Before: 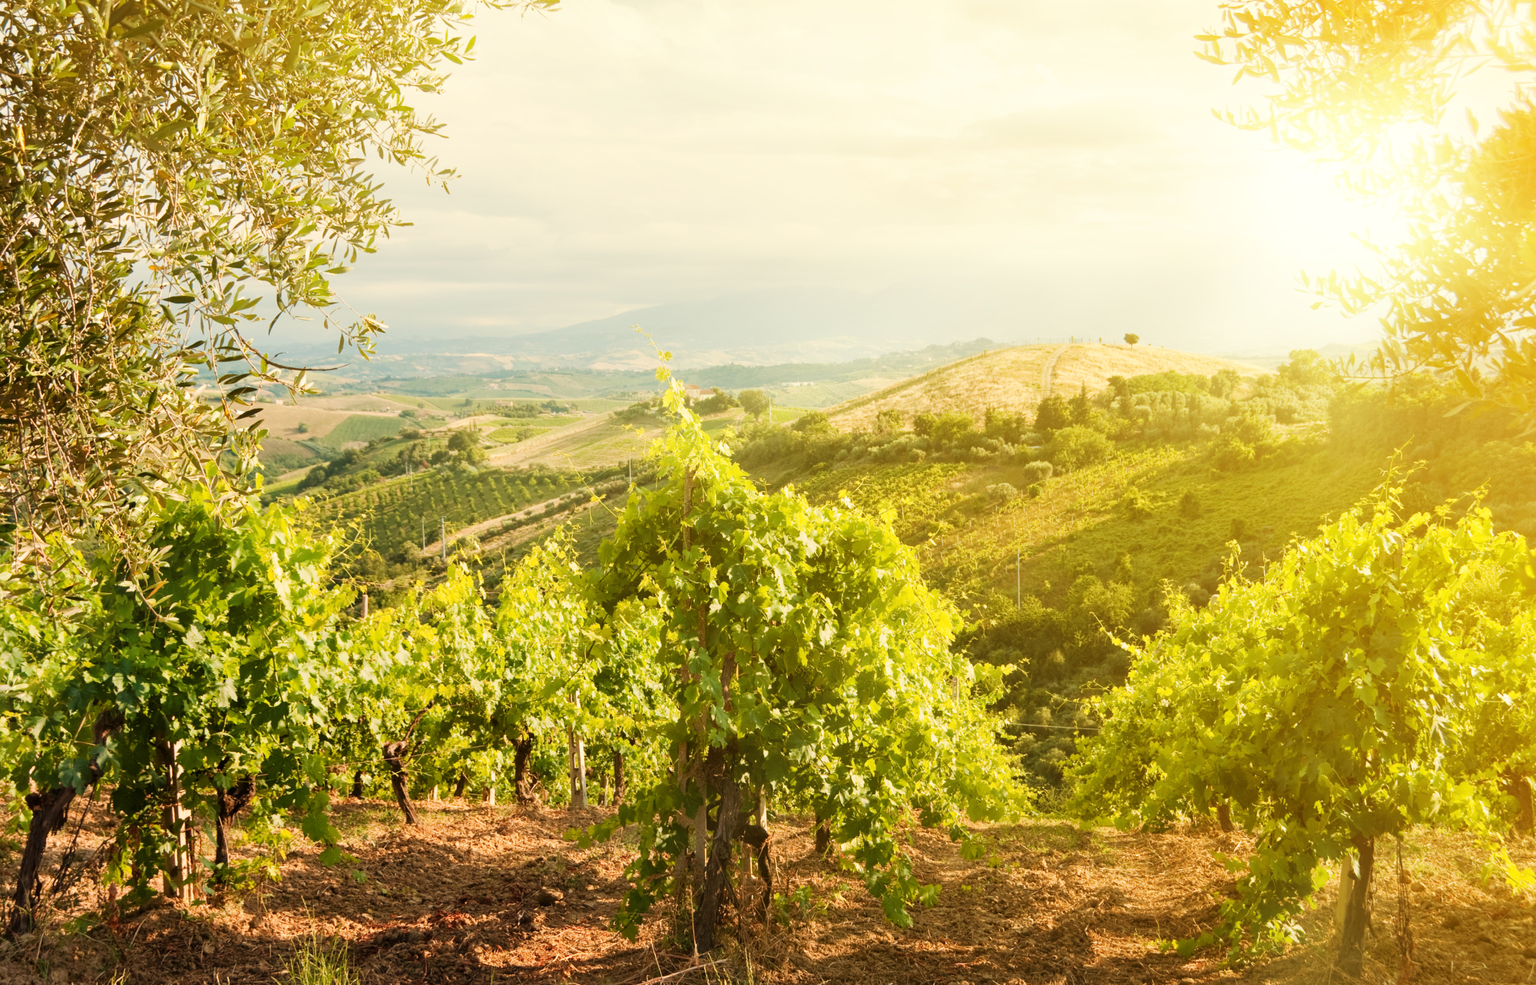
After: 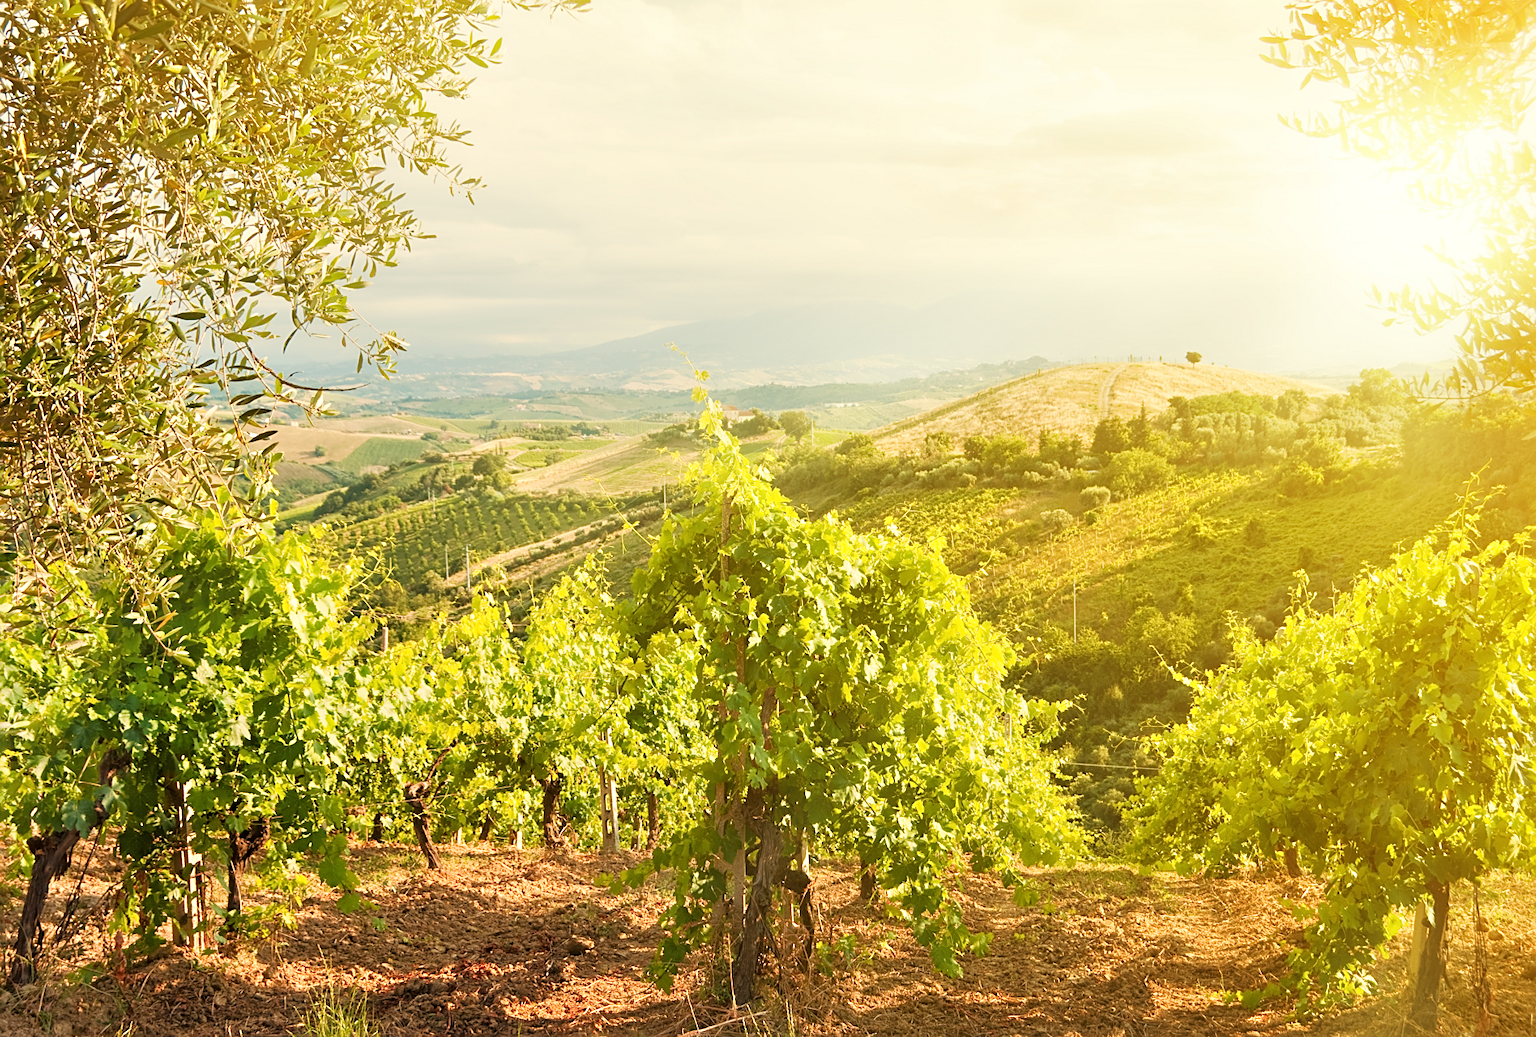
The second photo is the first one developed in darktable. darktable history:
crop and rotate: right 5.167%
sharpen: on, module defaults
tone equalizer: -8 EV 1 EV, -7 EV 1 EV, -6 EV 1 EV, -5 EV 1 EV, -4 EV 1 EV, -3 EV 0.75 EV, -2 EV 0.5 EV, -1 EV 0.25 EV
